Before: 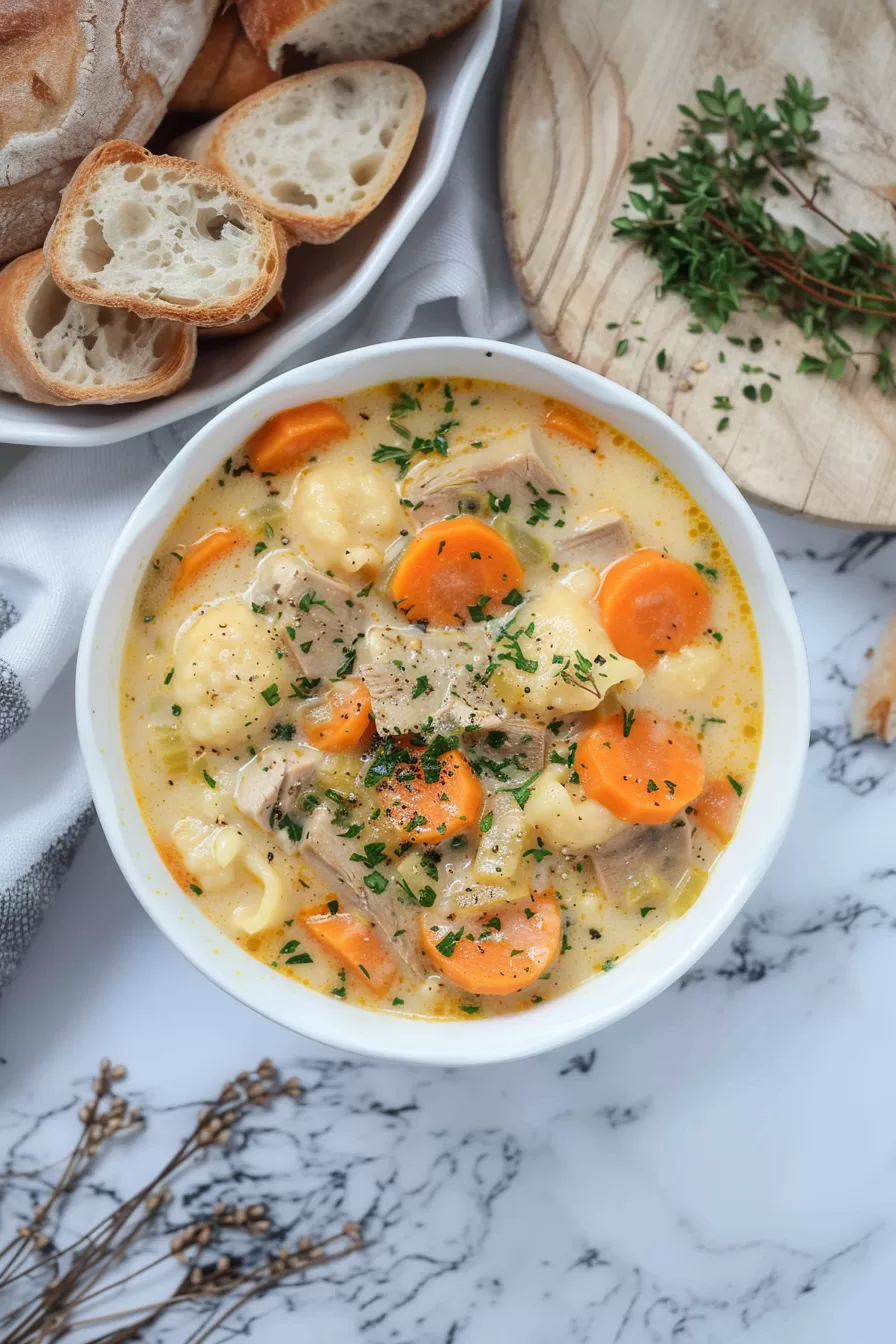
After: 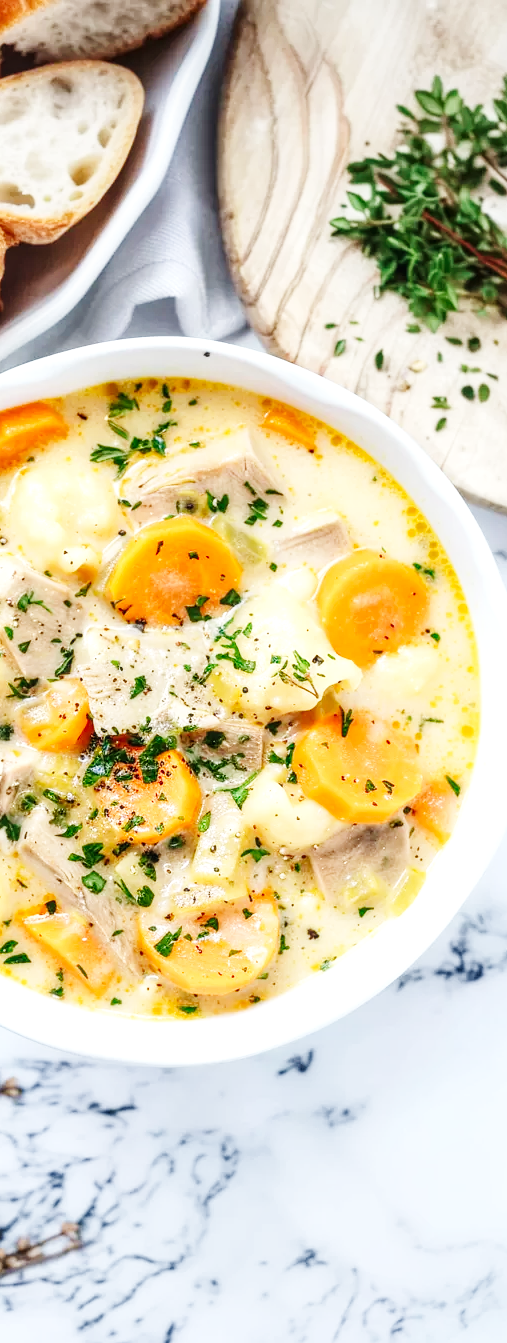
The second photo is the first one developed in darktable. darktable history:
local contrast: on, module defaults
crop: left 31.481%, top 0.014%, right 11.899%
base curve: curves: ch0 [(0, 0.003) (0.001, 0.002) (0.006, 0.004) (0.02, 0.022) (0.048, 0.086) (0.094, 0.234) (0.162, 0.431) (0.258, 0.629) (0.385, 0.8) (0.548, 0.918) (0.751, 0.988) (1, 1)], preserve colors none
